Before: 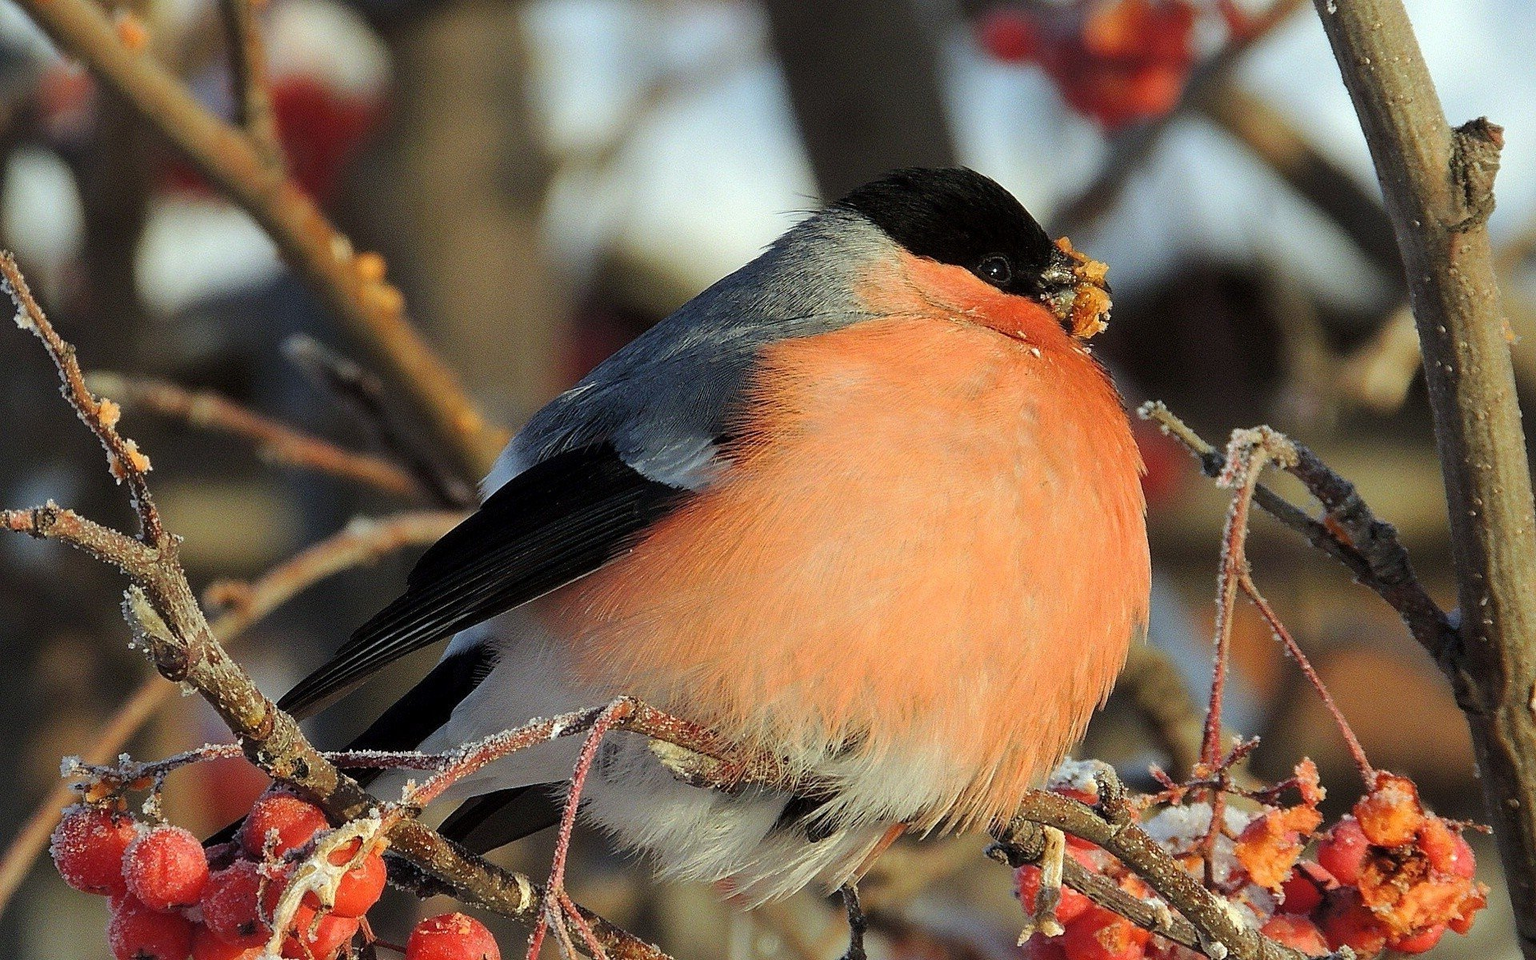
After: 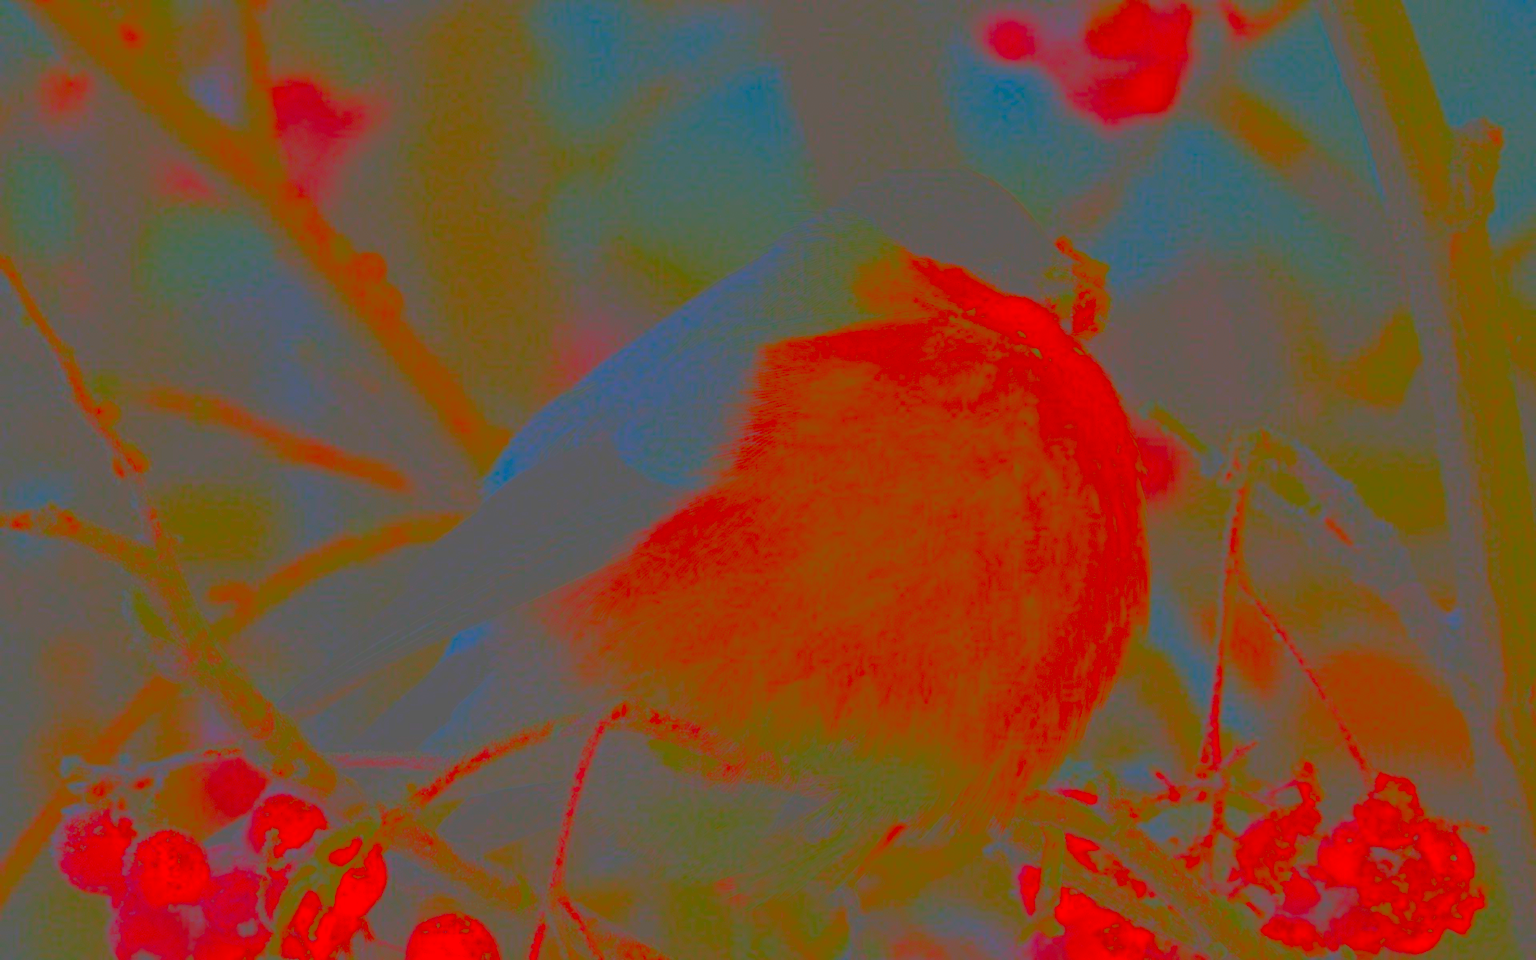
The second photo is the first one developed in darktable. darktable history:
exposure: exposure 0.732 EV, compensate highlight preservation false
contrast brightness saturation: contrast -0.975, brightness -0.164, saturation 0.734
